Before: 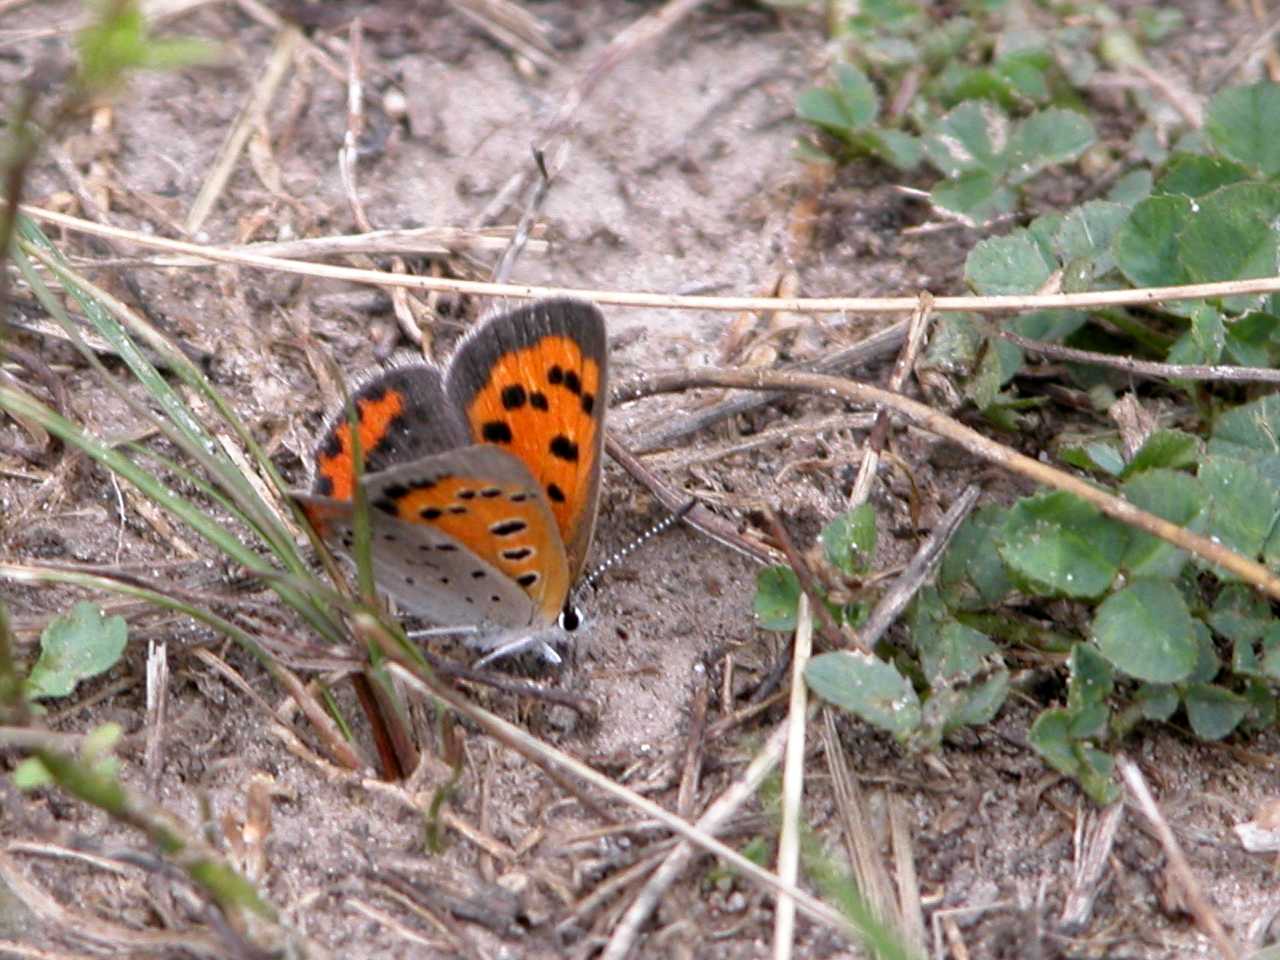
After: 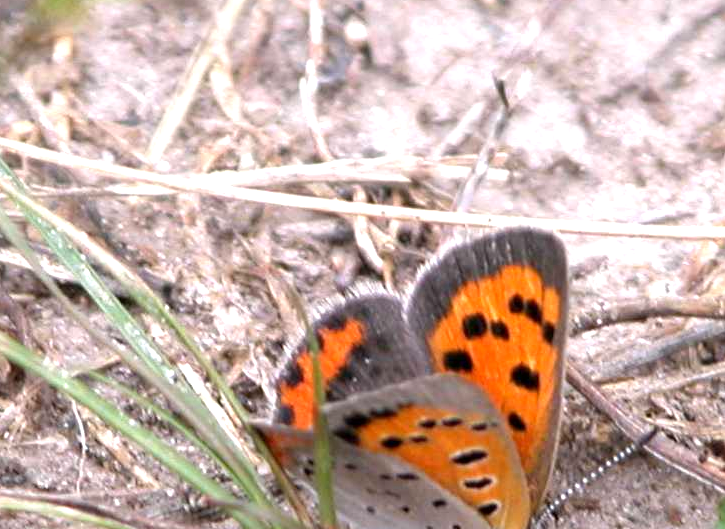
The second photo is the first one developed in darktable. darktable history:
exposure: exposure 0.646 EV, compensate highlight preservation false
crop and rotate: left 3.064%, top 7.419%, right 40.255%, bottom 37.438%
